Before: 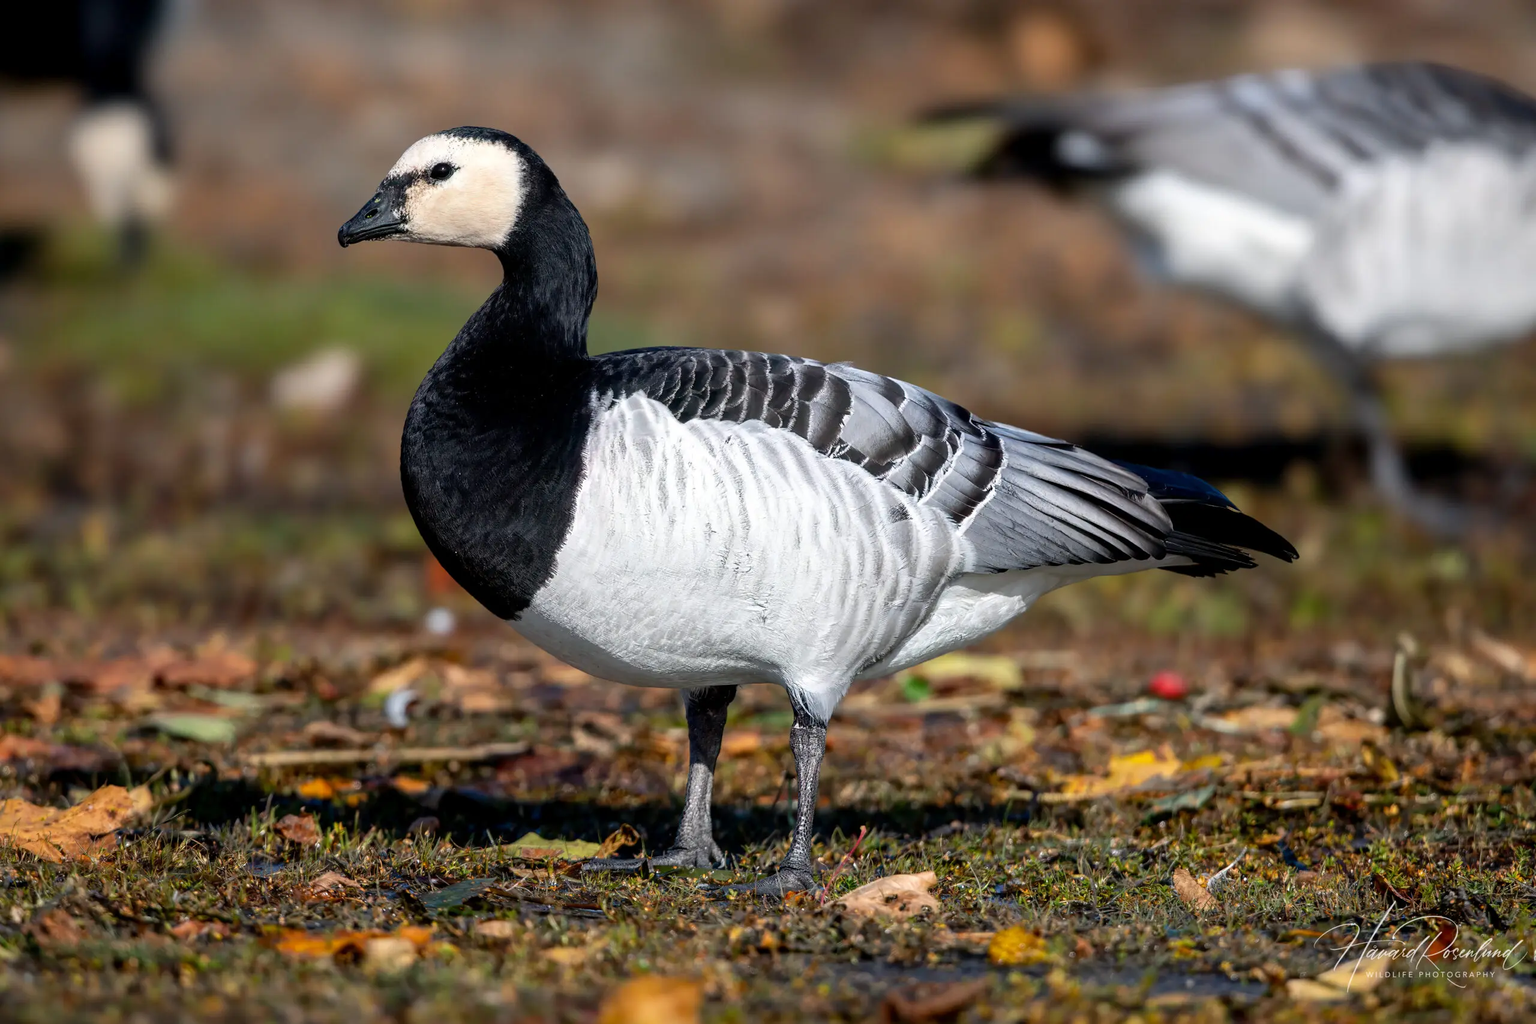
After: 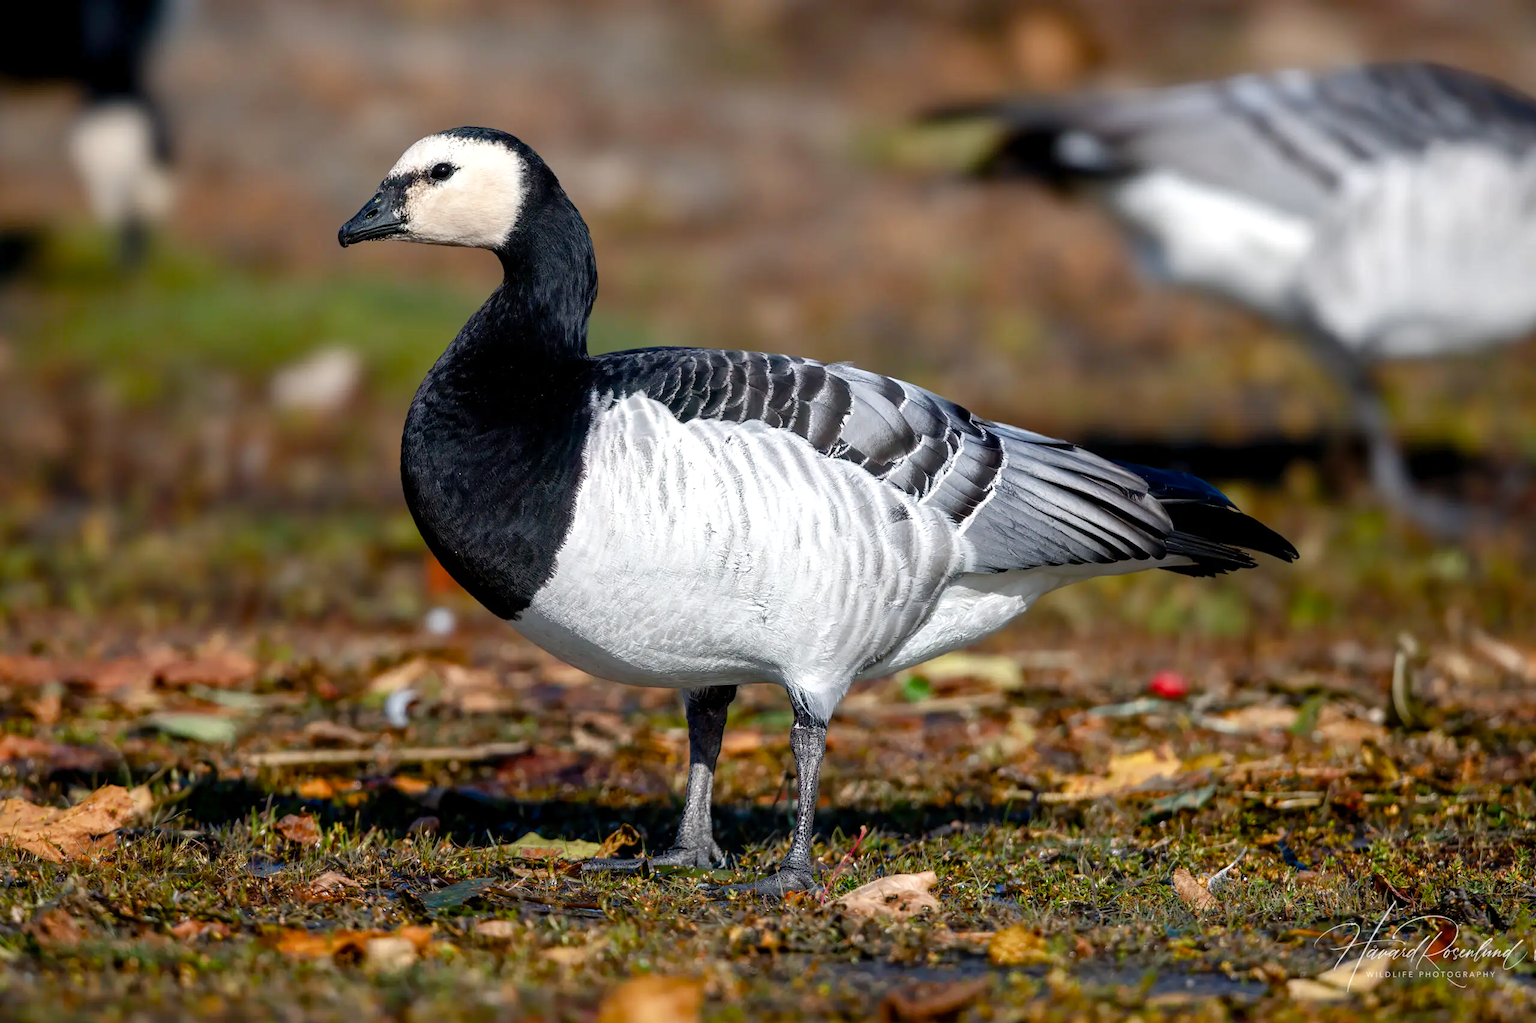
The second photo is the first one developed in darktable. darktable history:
shadows and highlights: radius 128.12, shadows 21.1, highlights -21.49, low approximation 0.01
color calibration: illuminant same as pipeline (D50), adaptation none (bypass), x 0.333, y 0.334, temperature 5017.65 K
color balance rgb: perceptual saturation grading › global saturation 20%, perceptual saturation grading › highlights -50.257%, perceptual saturation grading › shadows 30.188%, perceptual brilliance grading › global brilliance 2.999%
